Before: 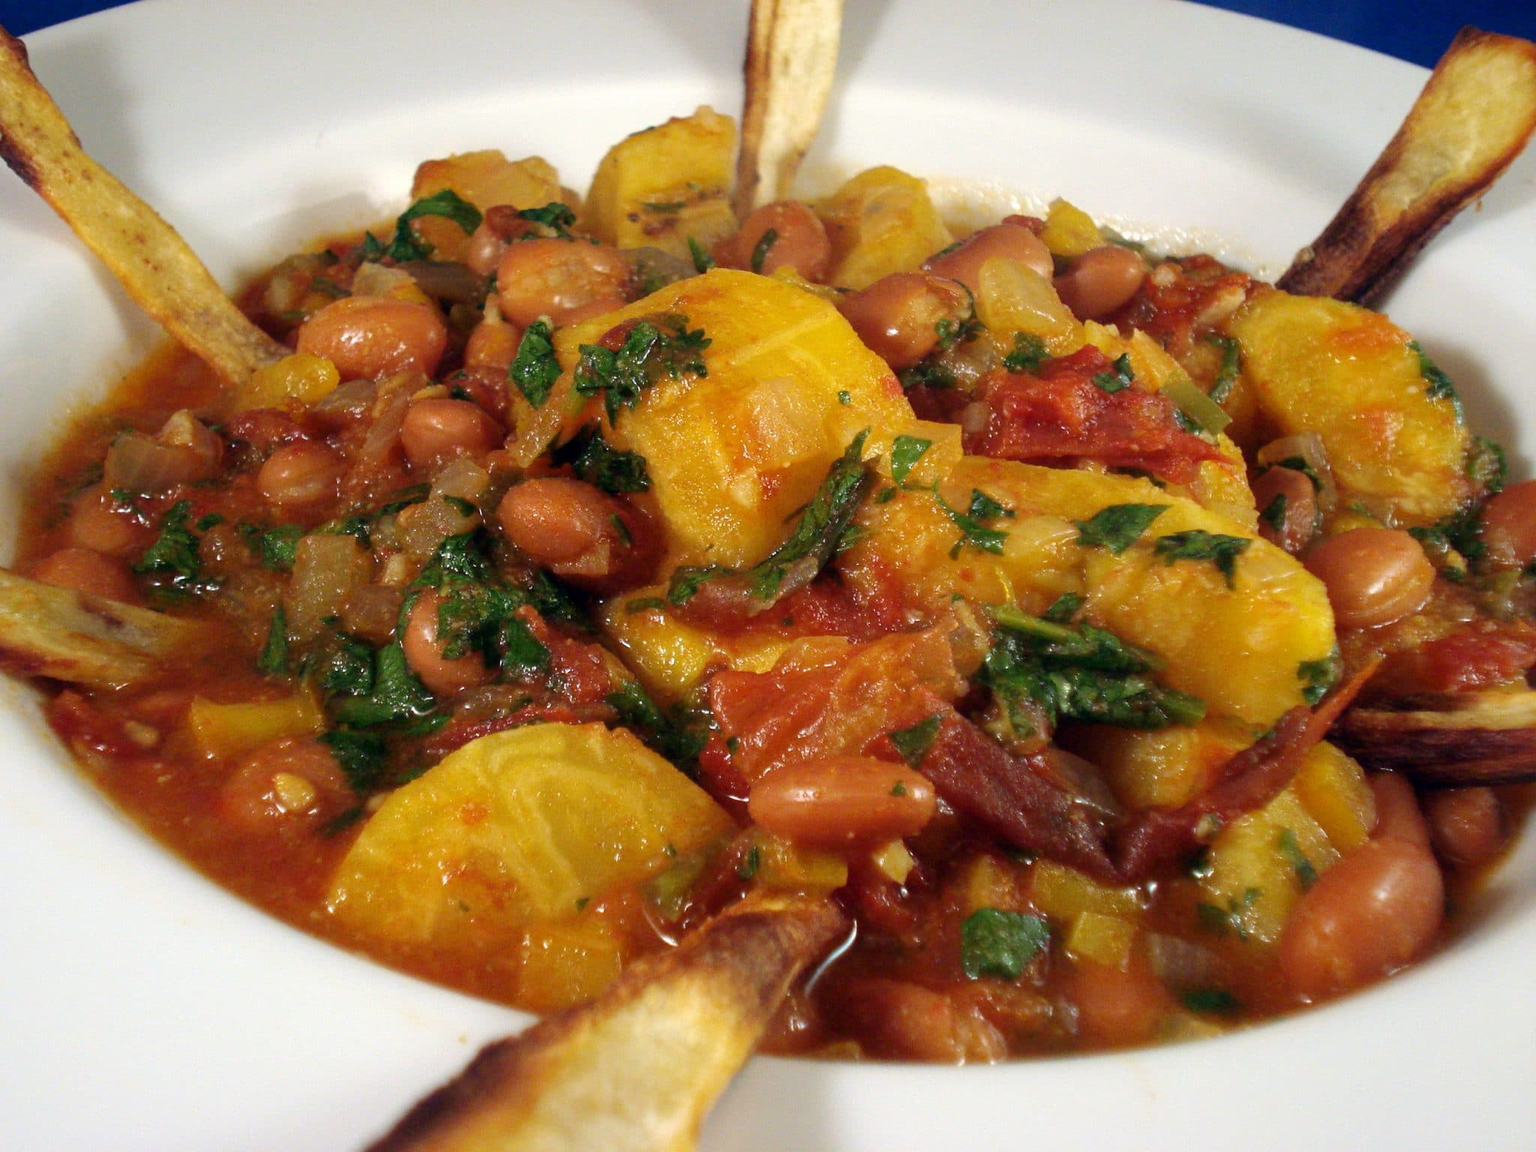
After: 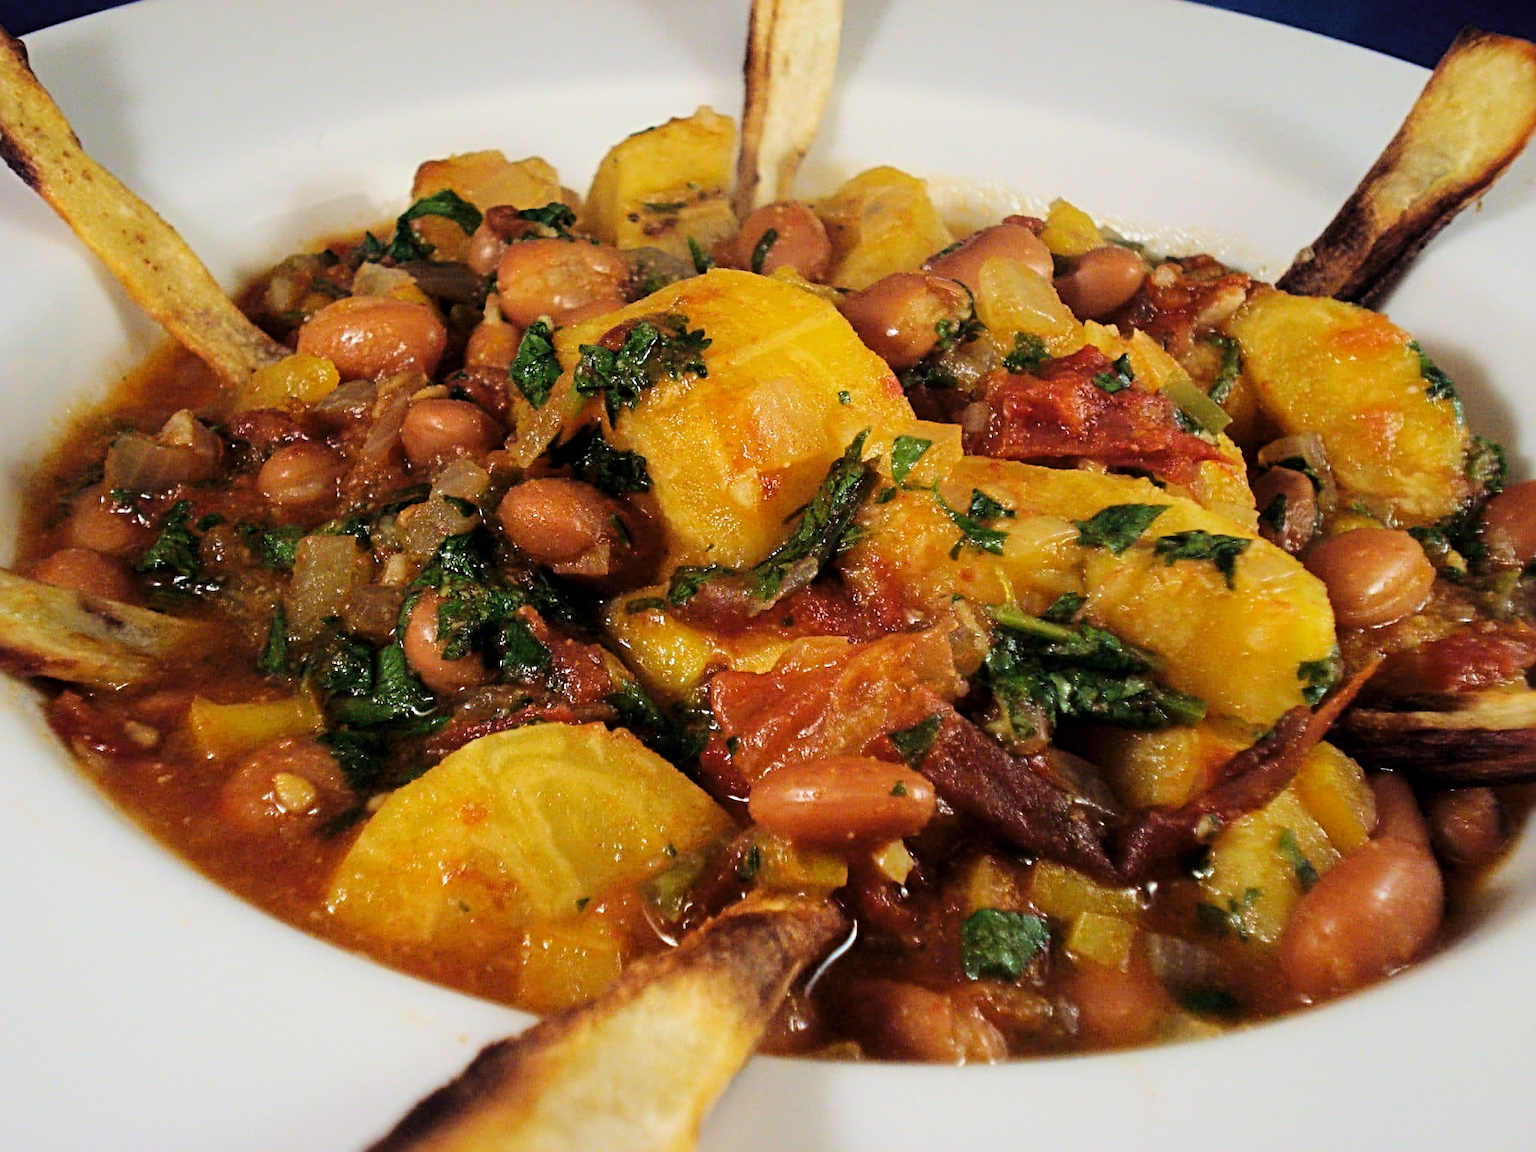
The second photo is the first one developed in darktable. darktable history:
tone curve: curves: ch0 [(0, 0) (0.049, 0.01) (0.154, 0.081) (0.491, 0.519) (0.748, 0.765) (1, 0.919)]; ch1 [(0, 0) (0.172, 0.123) (0.317, 0.272) (0.391, 0.424) (0.499, 0.497) (0.531, 0.541) (0.615, 0.608) (0.741, 0.783) (1, 1)]; ch2 [(0, 0) (0.411, 0.424) (0.483, 0.478) (0.546, 0.532) (0.652, 0.633) (1, 1)], color space Lab, linked channels, preserve colors none
sharpen: radius 4.879
